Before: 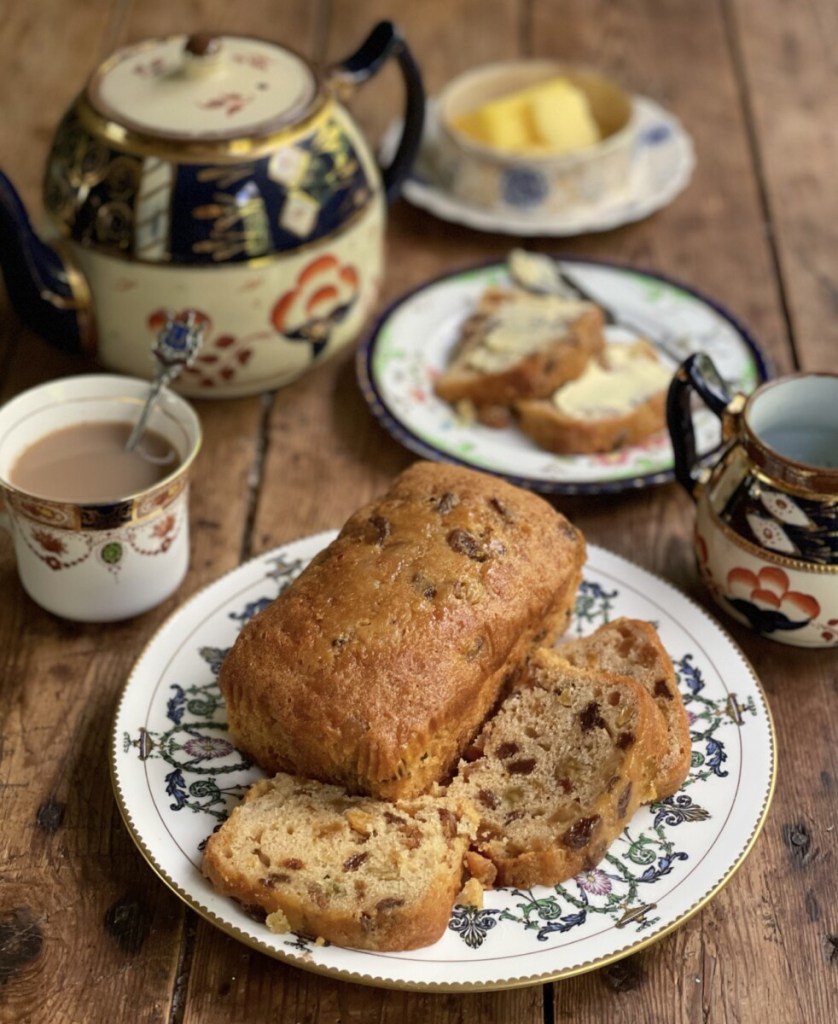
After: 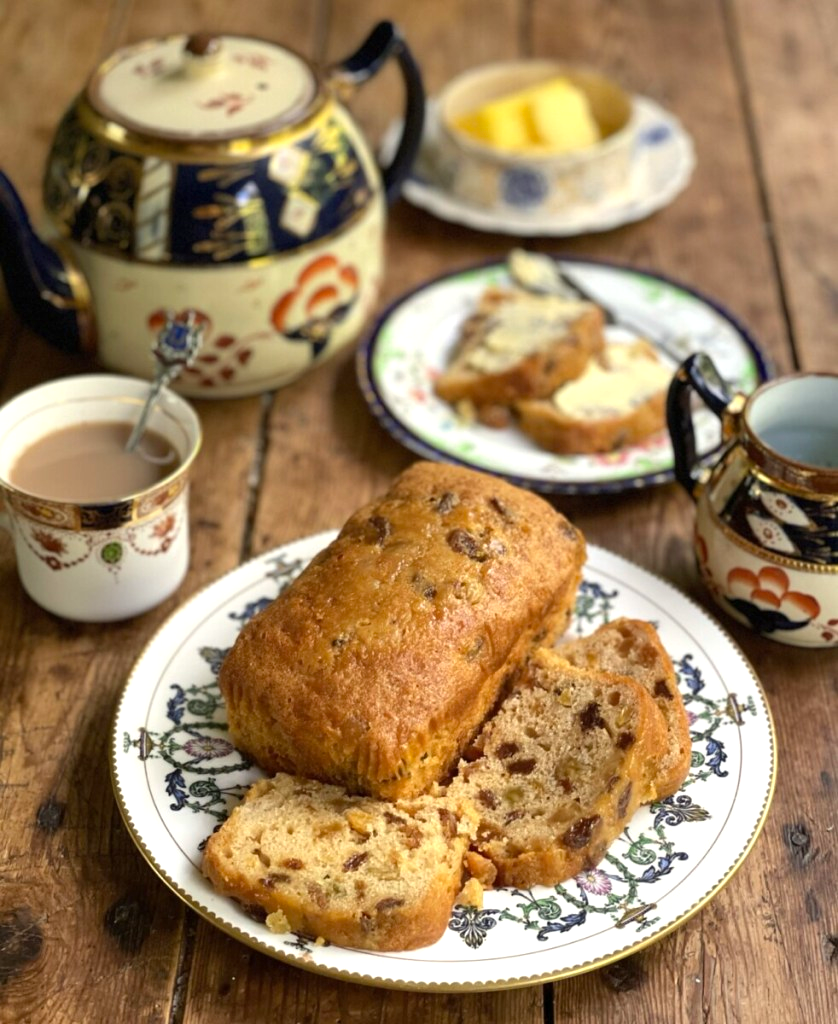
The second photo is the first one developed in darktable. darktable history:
color calibration: output colorfulness [0.12, 0.12, 0.12, 0], output brightness [0.12, 0.12, 0.12, 0], illuminant same as pipeline (D50), x 0.346, y 0.359, temperature 5002.42 K
